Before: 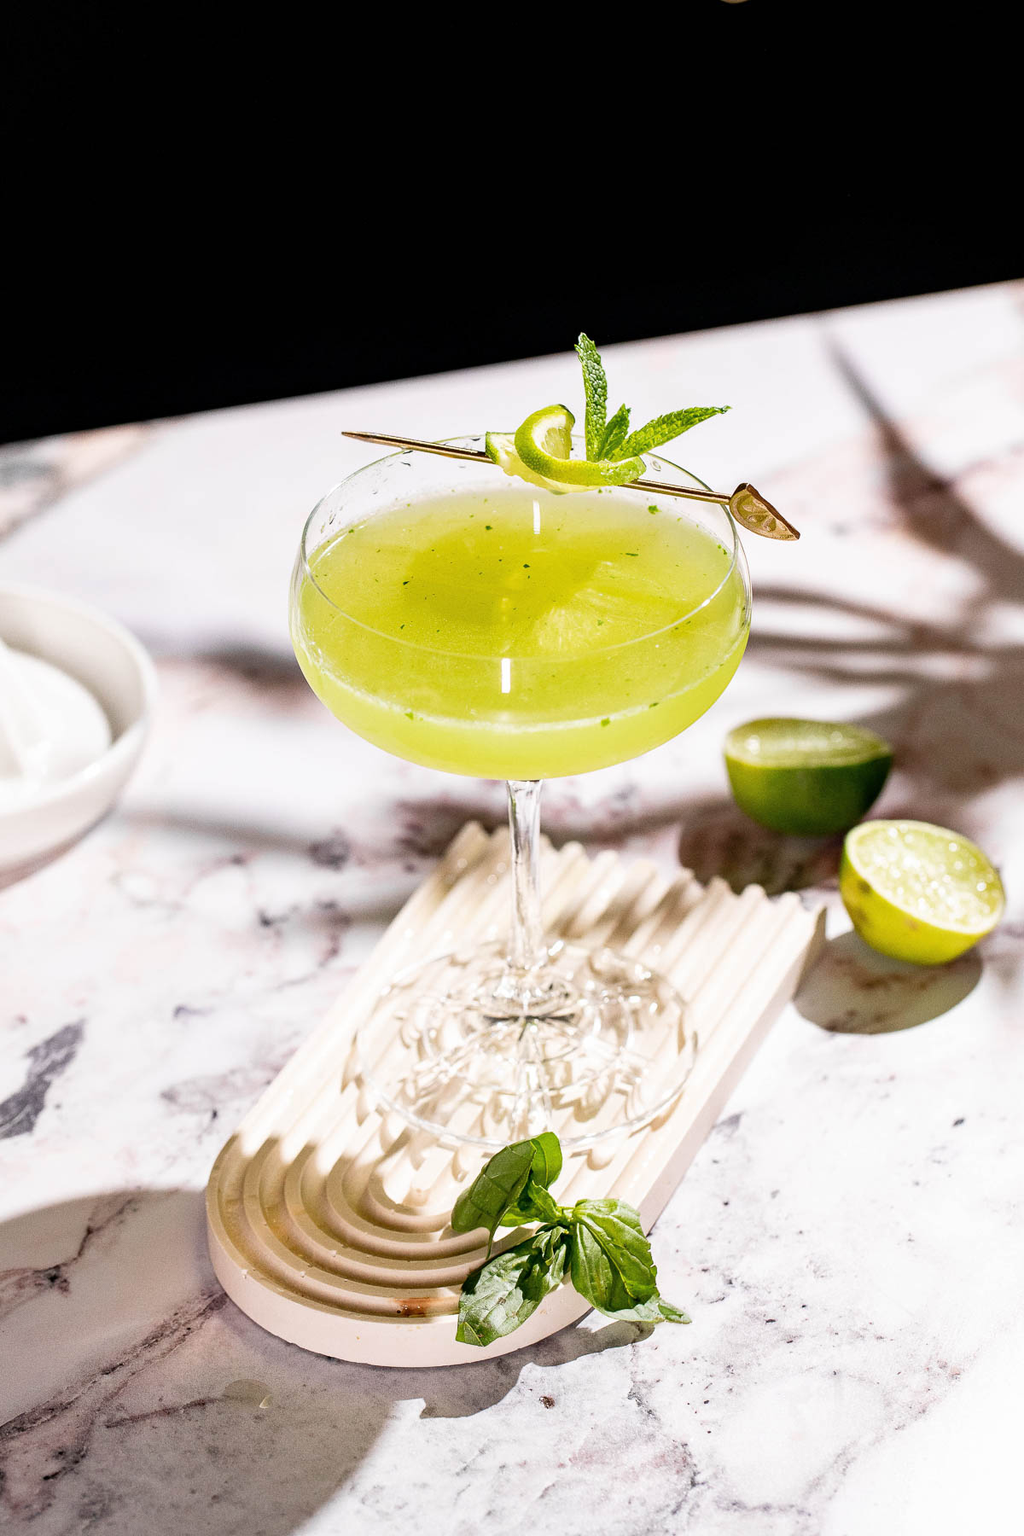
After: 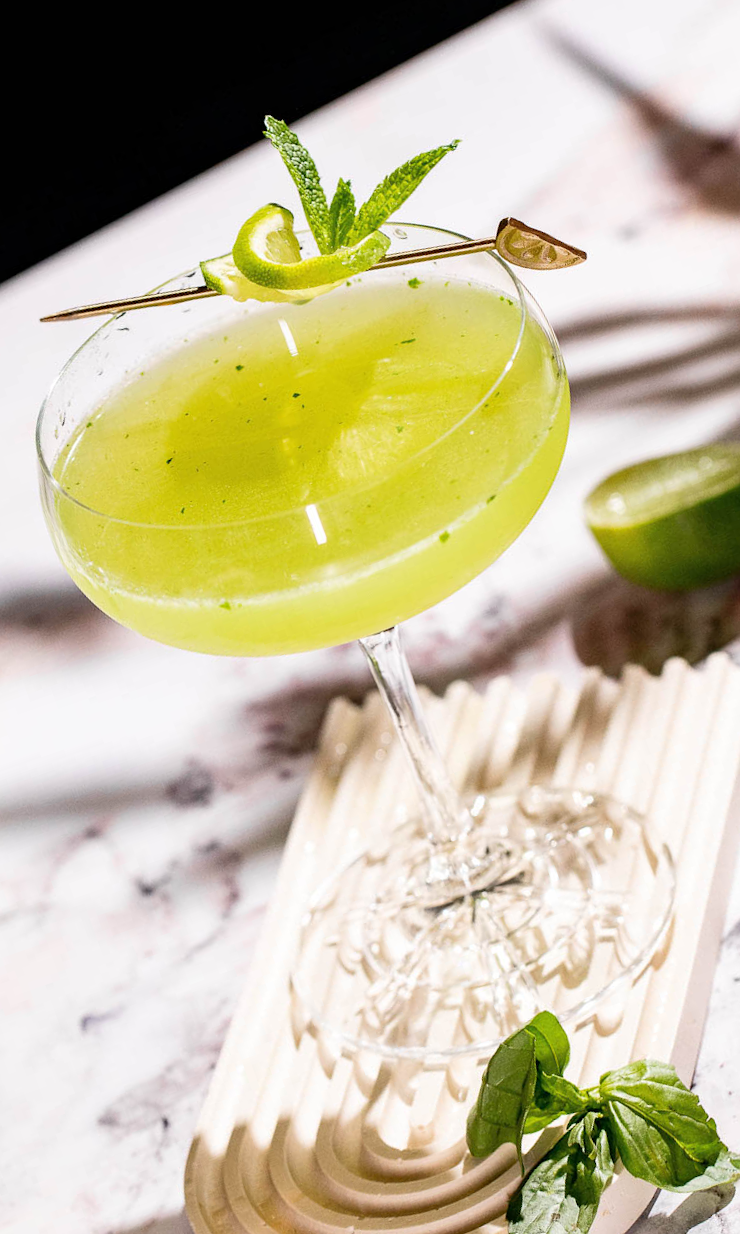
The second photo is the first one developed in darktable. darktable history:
crop and rotate: angle 19.45°, left 6.931%, right 4.074%, bottom 1.074%
